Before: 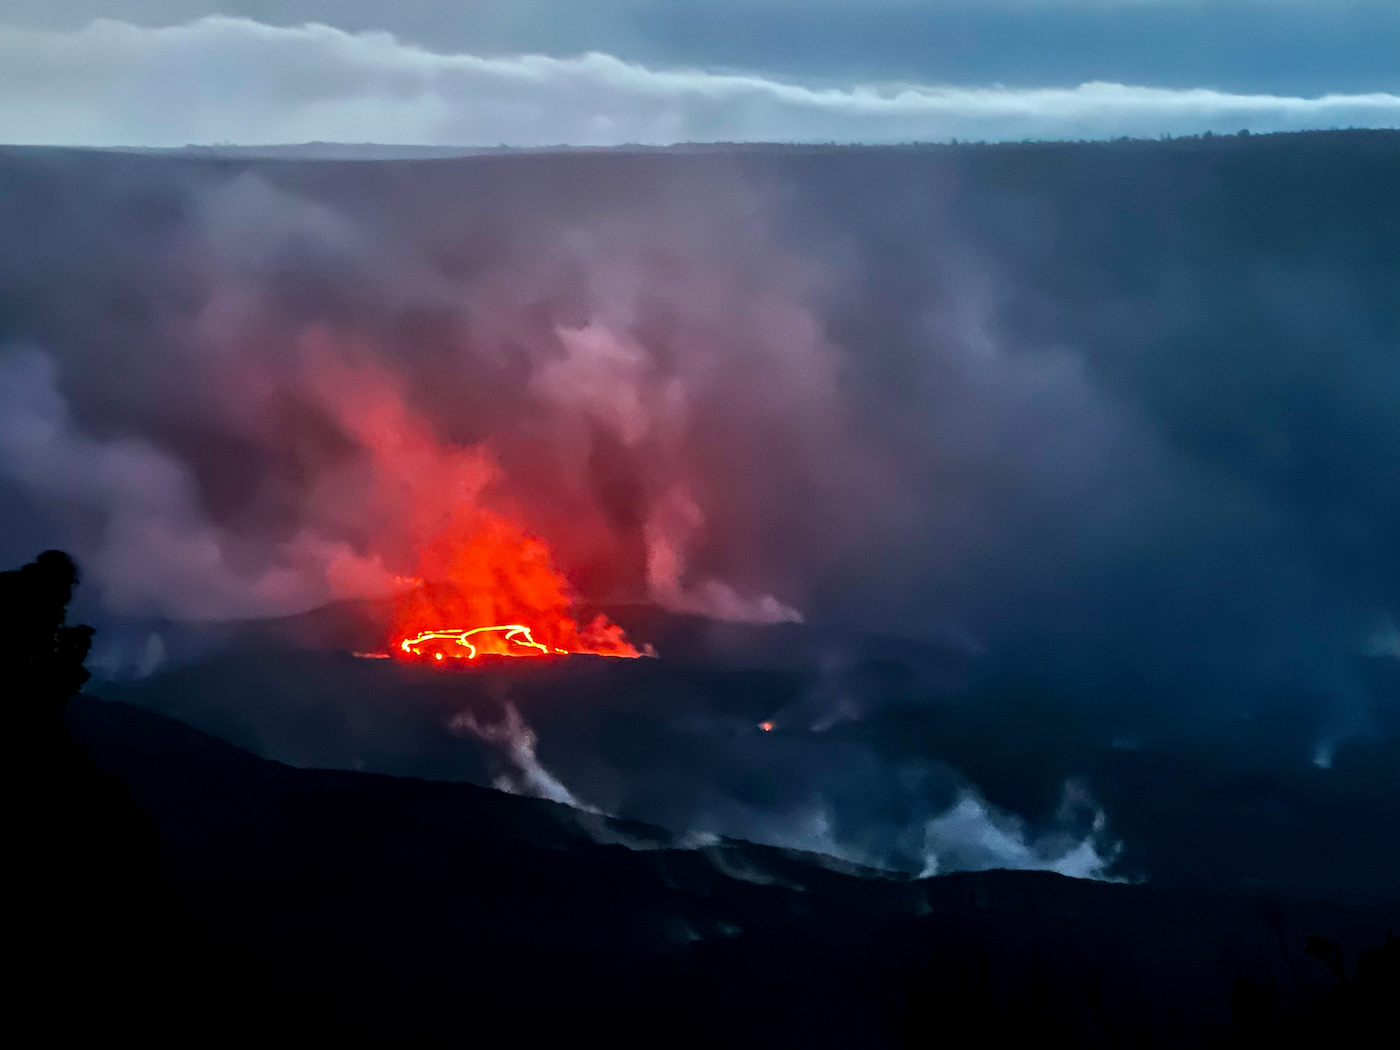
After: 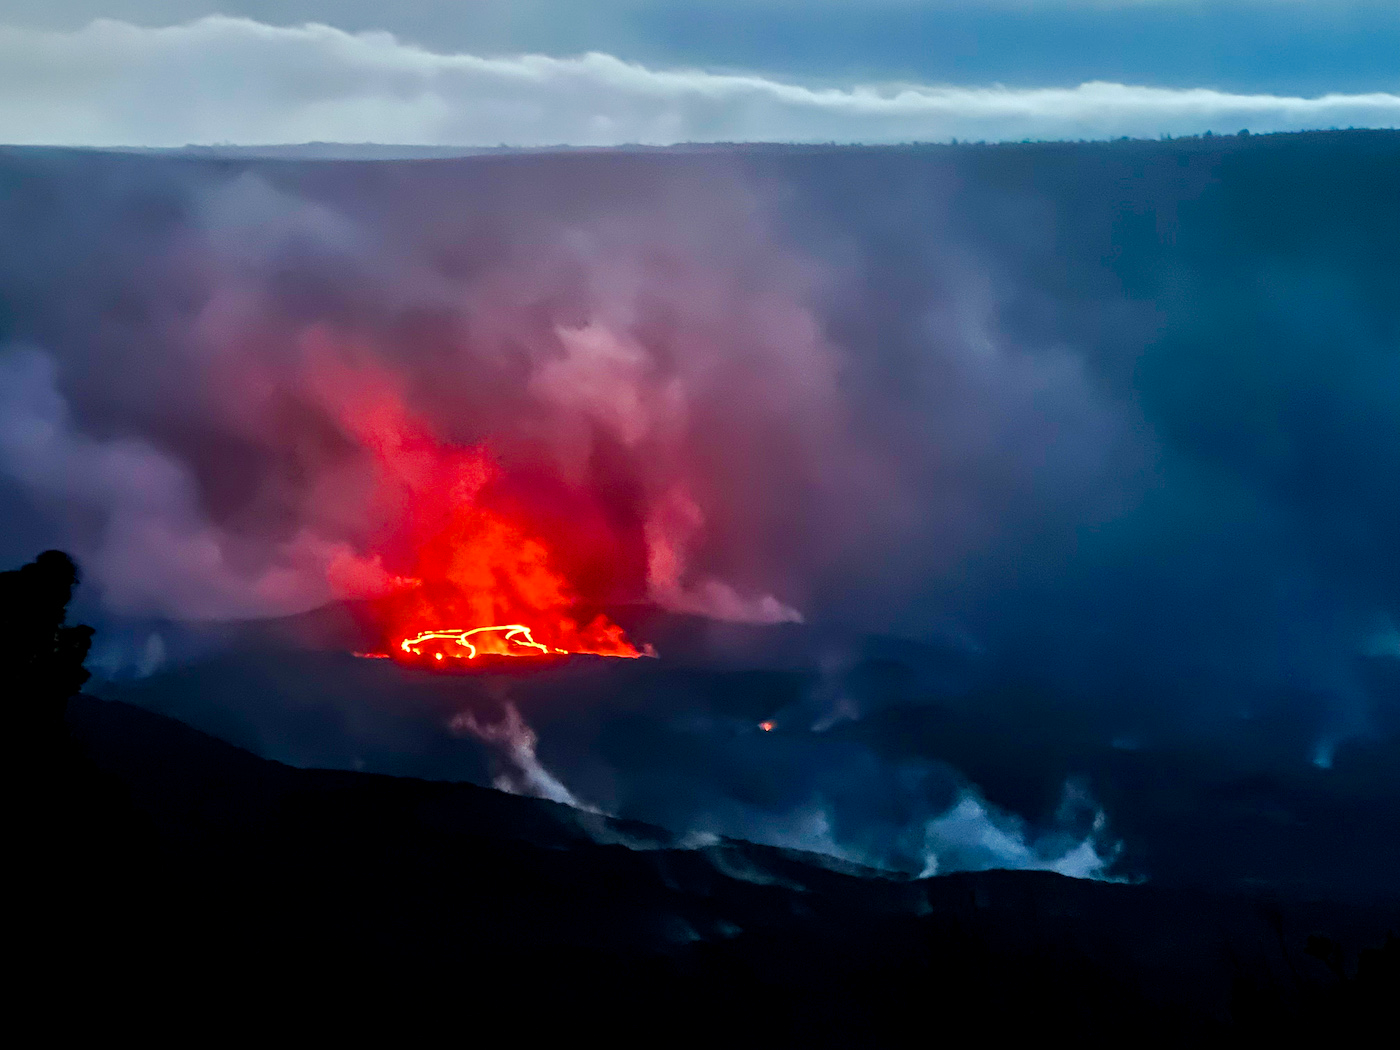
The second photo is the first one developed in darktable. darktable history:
color balance rgb: highlights gain › luminance 5.577%, highlights gain › chroma 1.227%, highlights gain › hue 87.82°, perceptual saturation grading › global saturation 0.872%, perceptual saturation grading › highlights -16.959%, perceptual saturation grading › mid-tones 32.492%, perceptual saturation grading › shadows 50.402%, perceptual brilliance grading › global brilliance 2.73%, perceptual brilliance grading › highlights -2.459%, perceptual brilliance grading › shadows 2.8%
